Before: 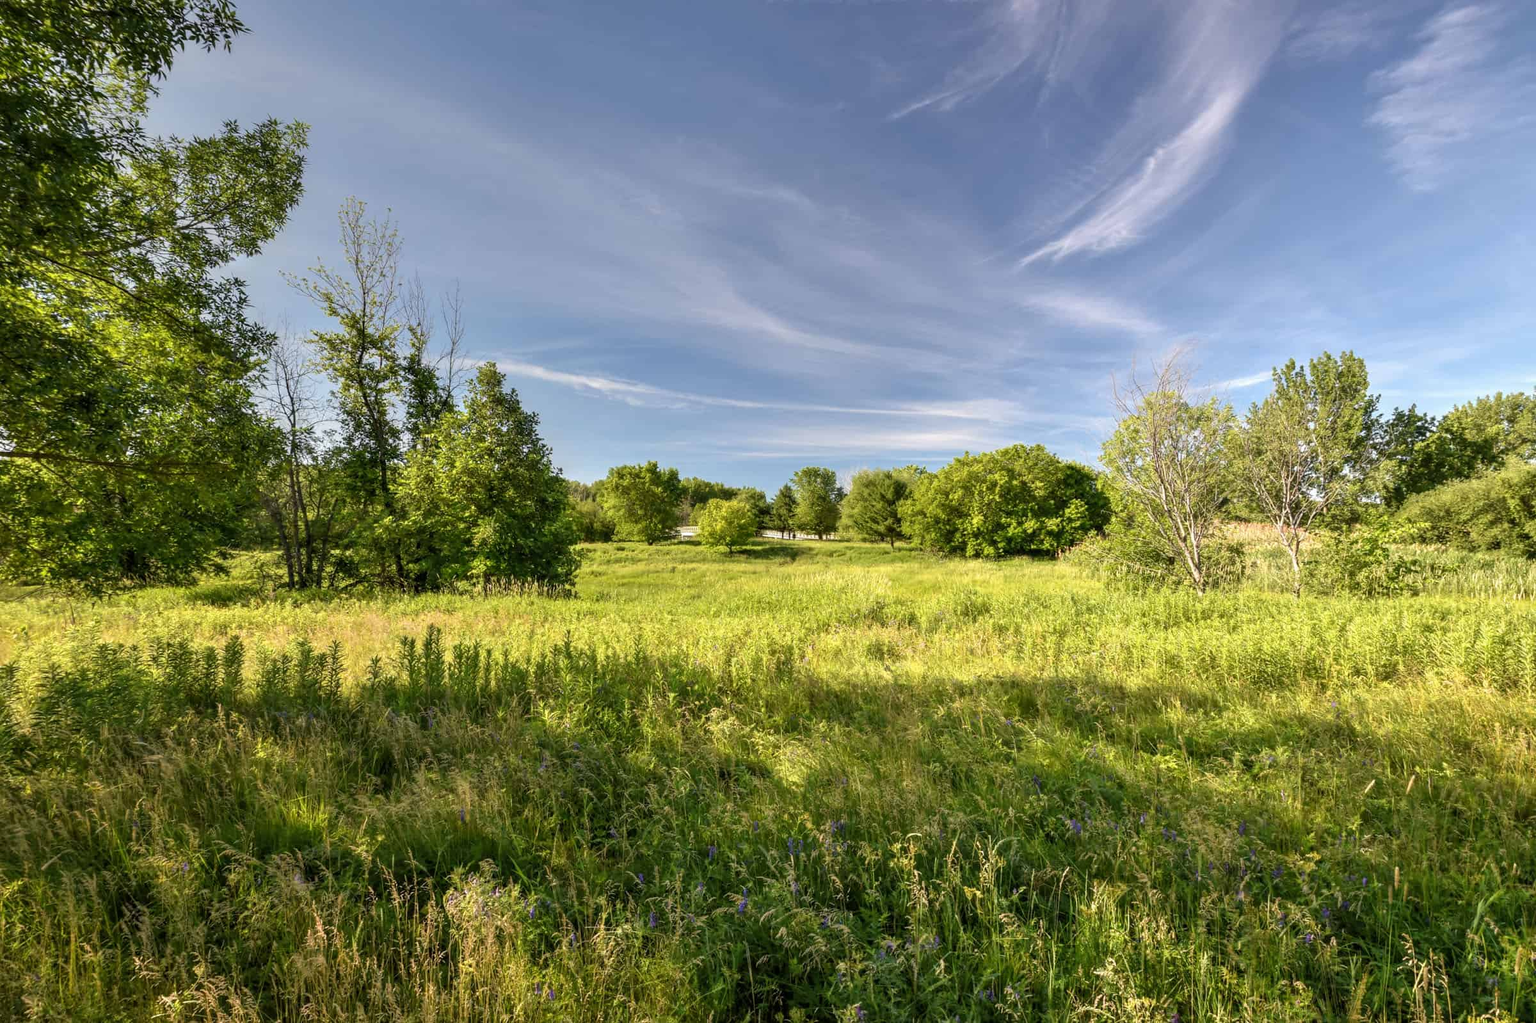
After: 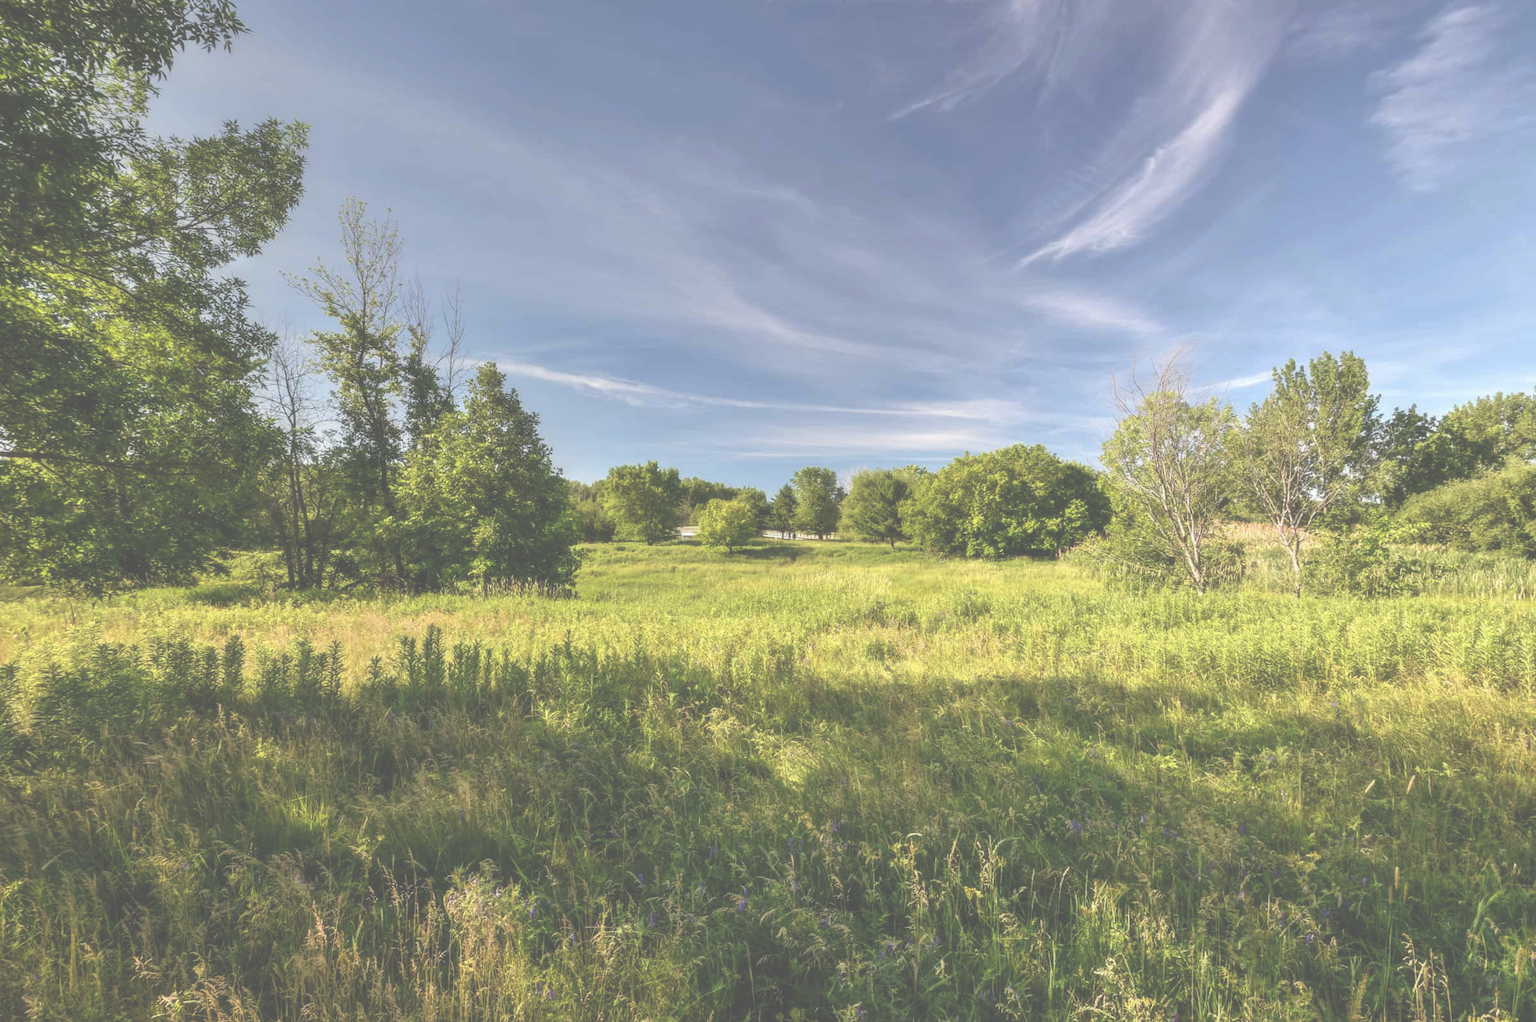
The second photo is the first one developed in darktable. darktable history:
soften: size 10%, saturation 50%, brightness 0.2 EV, mix 10%
exposure: black level correction -0.087, compensate highlight preservation false
